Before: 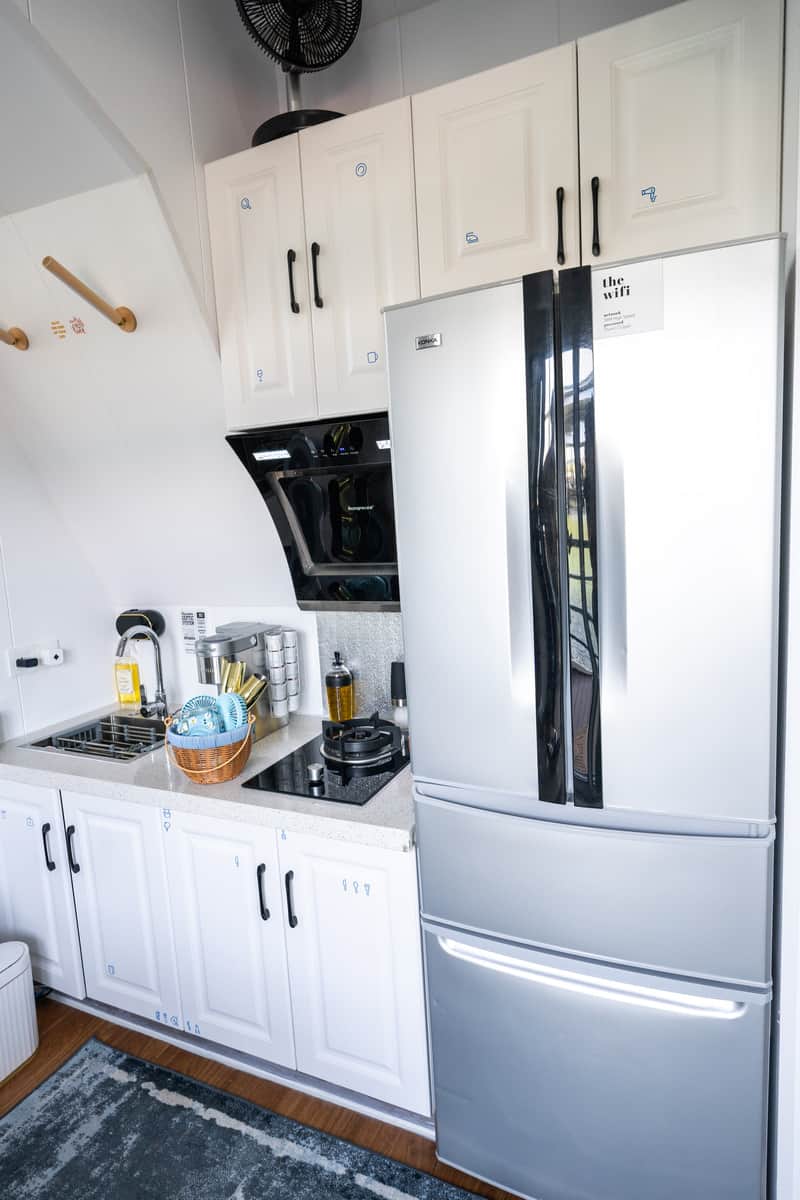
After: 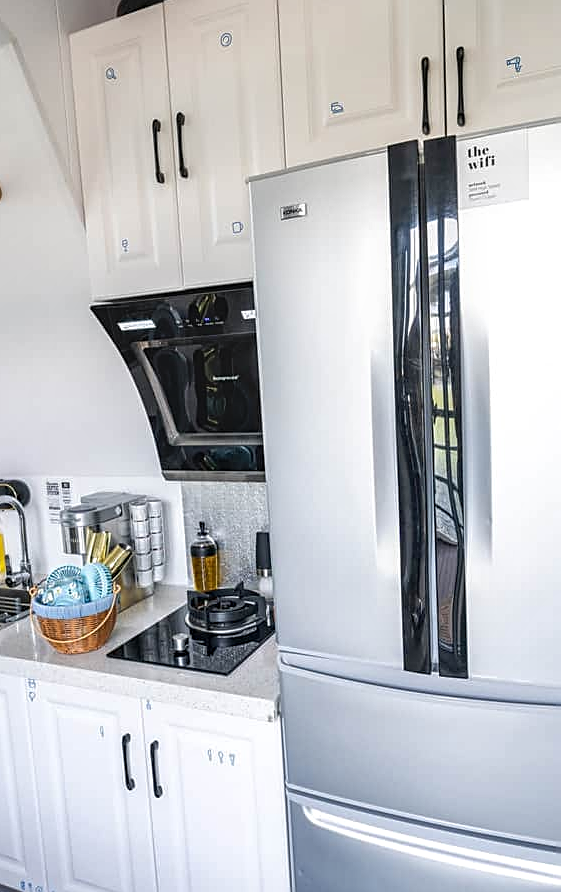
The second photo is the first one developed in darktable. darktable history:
crop and rotate: left 16.979%, top 10.891%, right 12.894%, bottom 14.742%
sharpen: on, module defaults
tone equalizer: edges refinement/feathering 500, mask exposure compensation -1.57 EV, preserve details no
local contrast: on, module defaults
